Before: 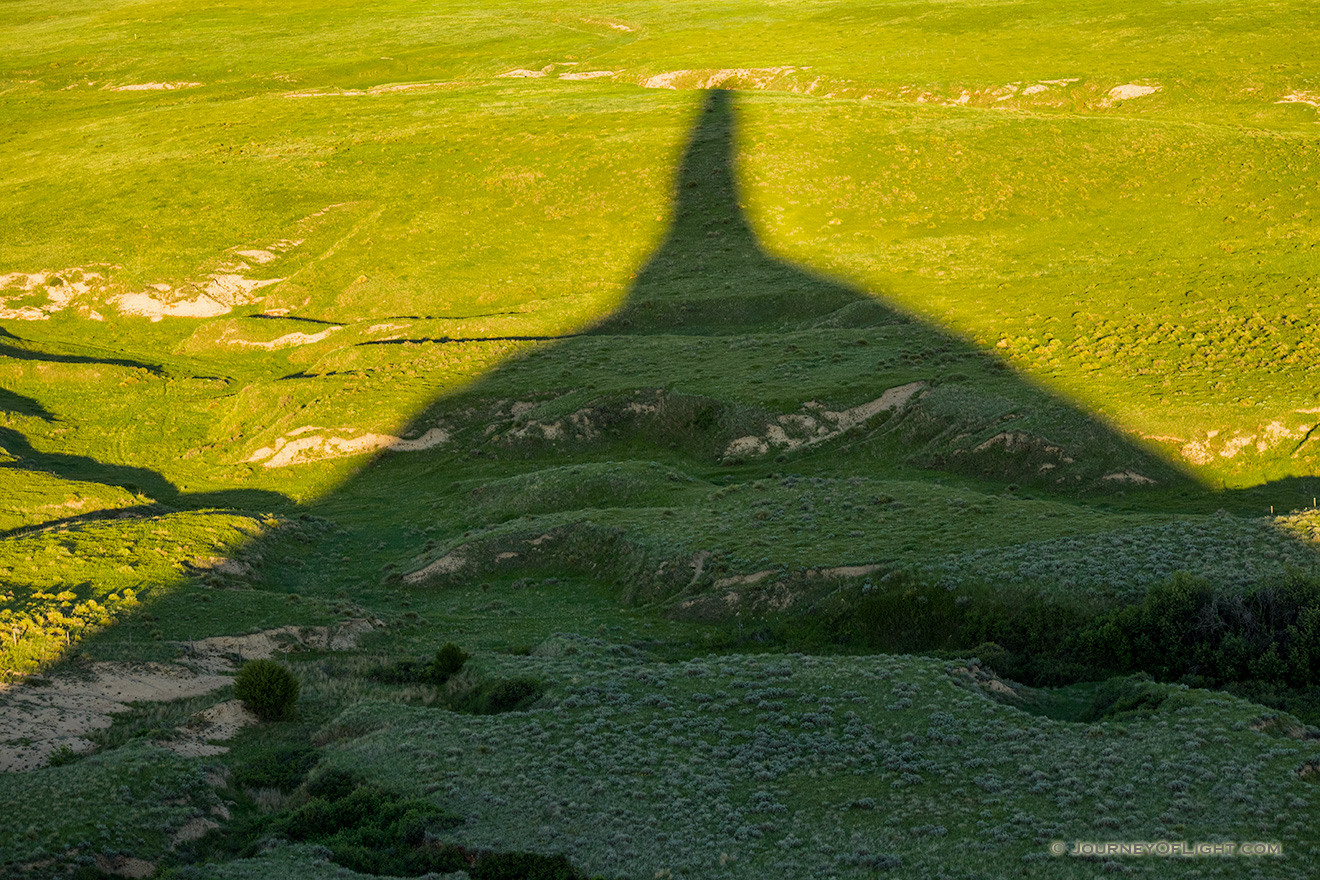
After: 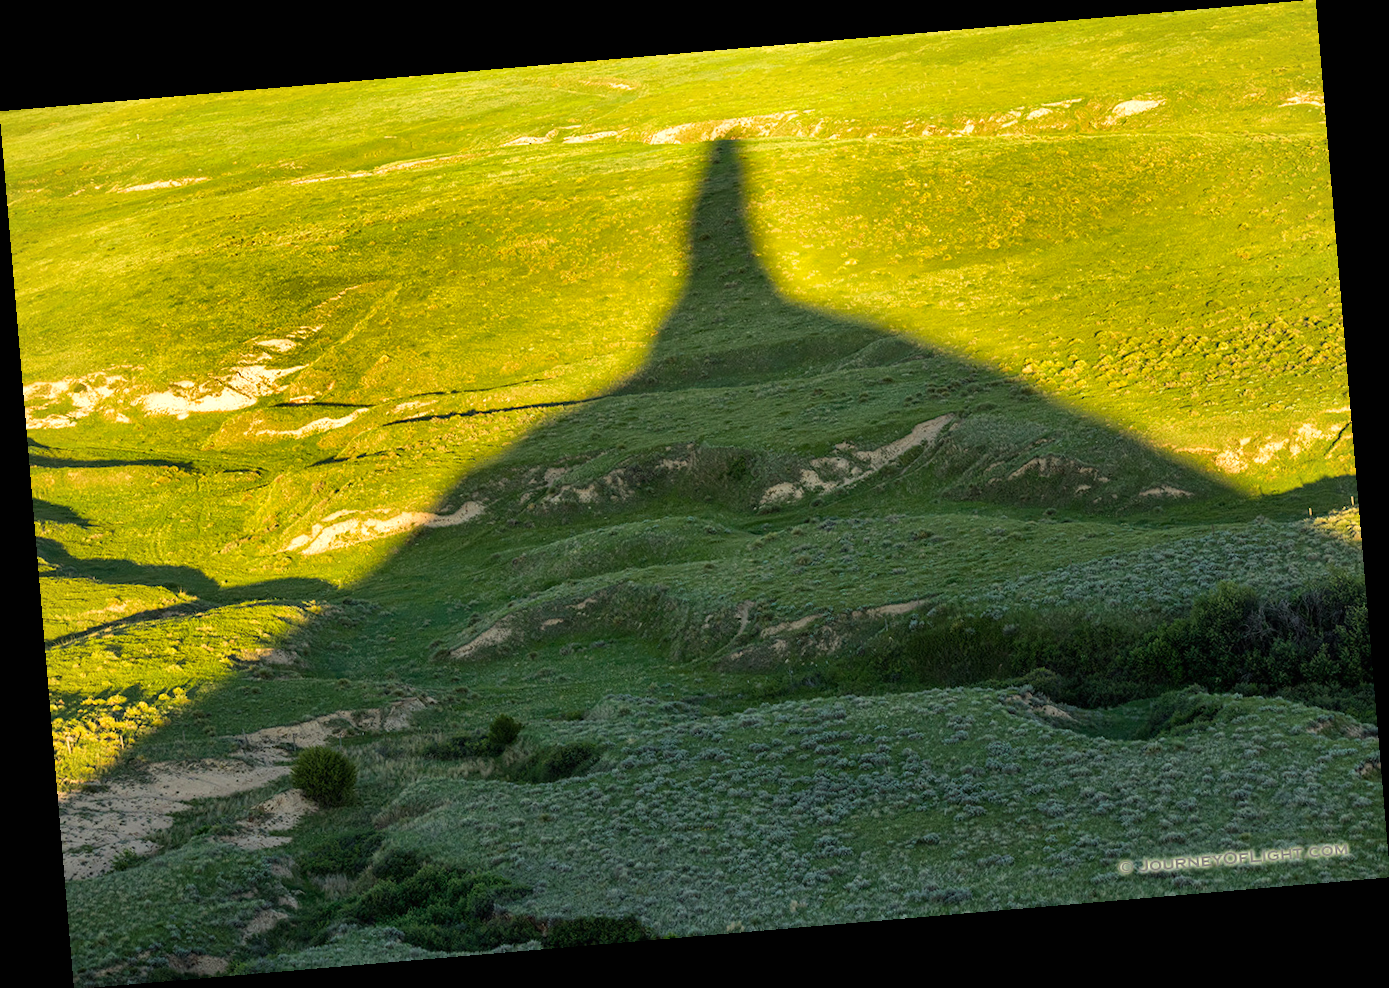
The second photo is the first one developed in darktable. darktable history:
exposure: black level correction 0, exposure 0.4 EV, compensate exposure bias true, compensate highlight preservation false
shadows and highlights: shadows 24.5, highlights -78.15, soften with gaussian
rotate and perspective: rotation -4.86°, automatic cropping off
